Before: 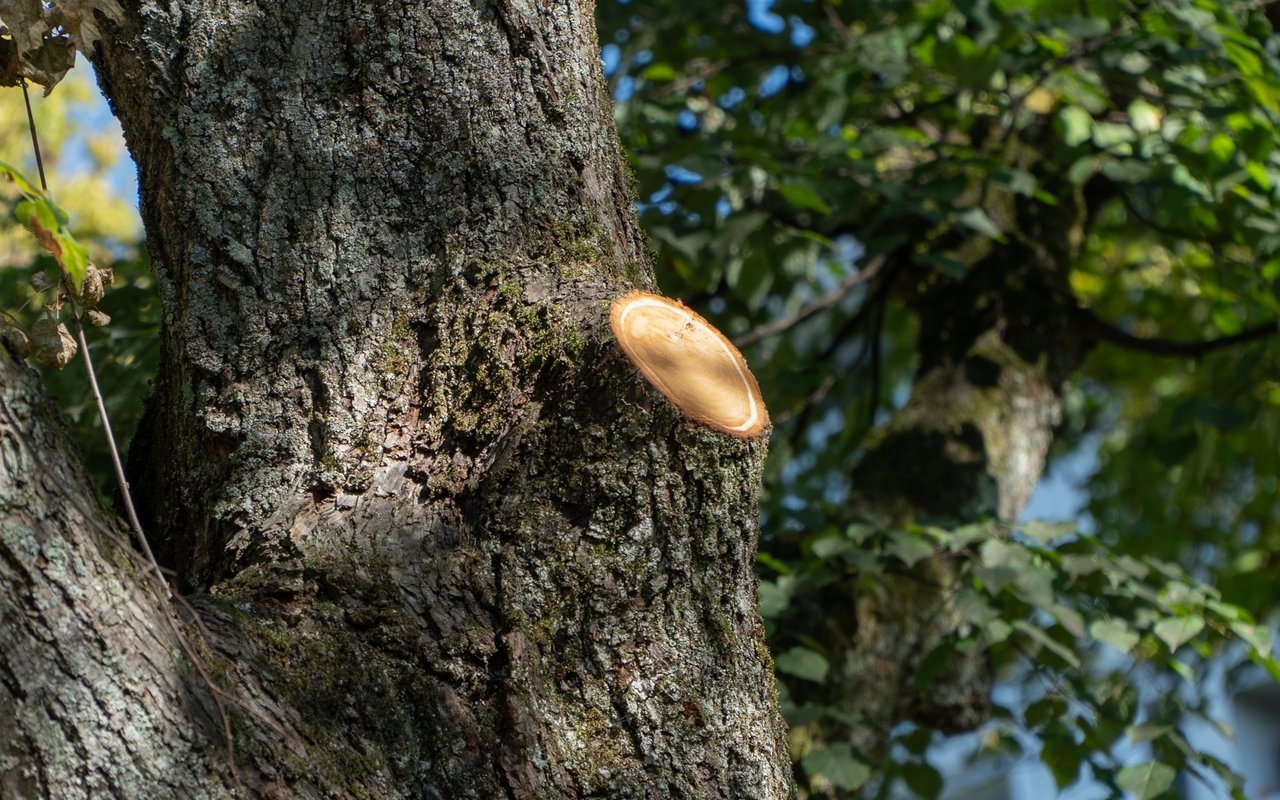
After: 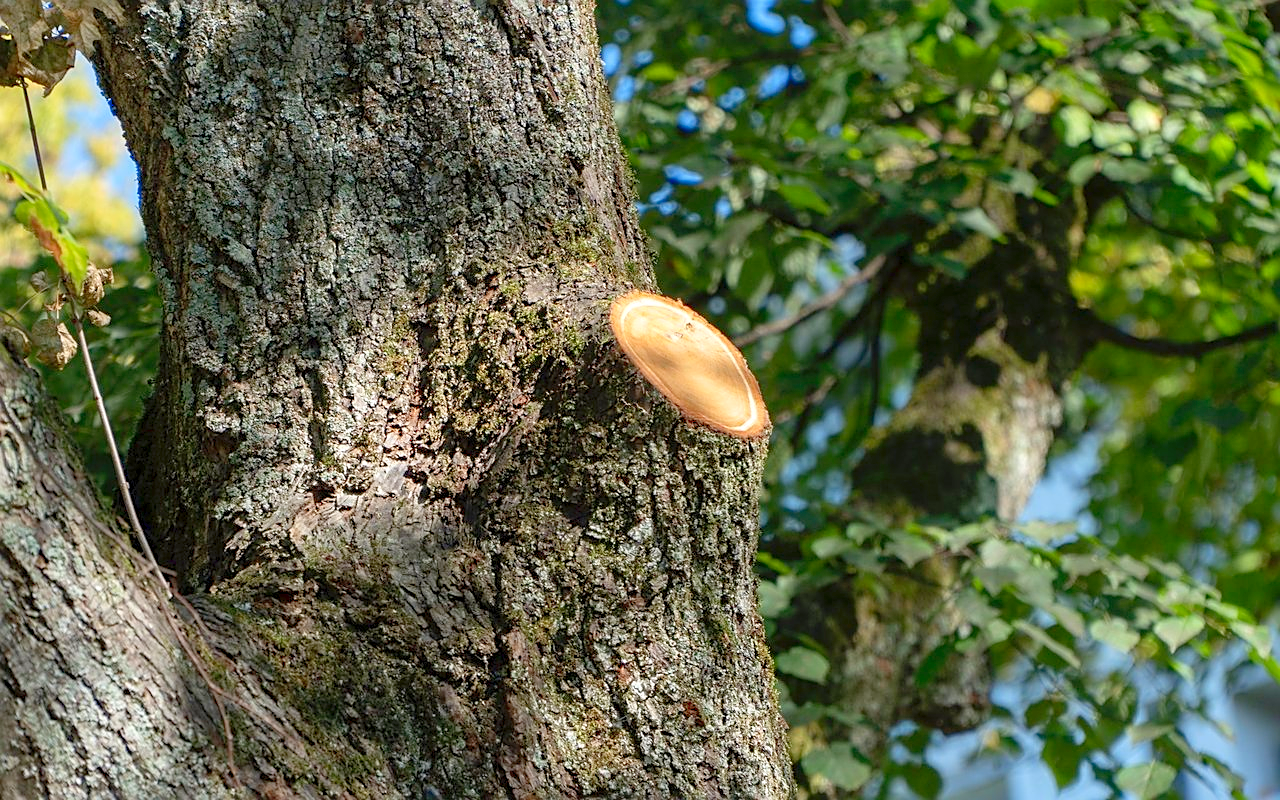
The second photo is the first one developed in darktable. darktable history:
levels: levels [0, 0.397, 0.955]
sharpen: on, module defaults
